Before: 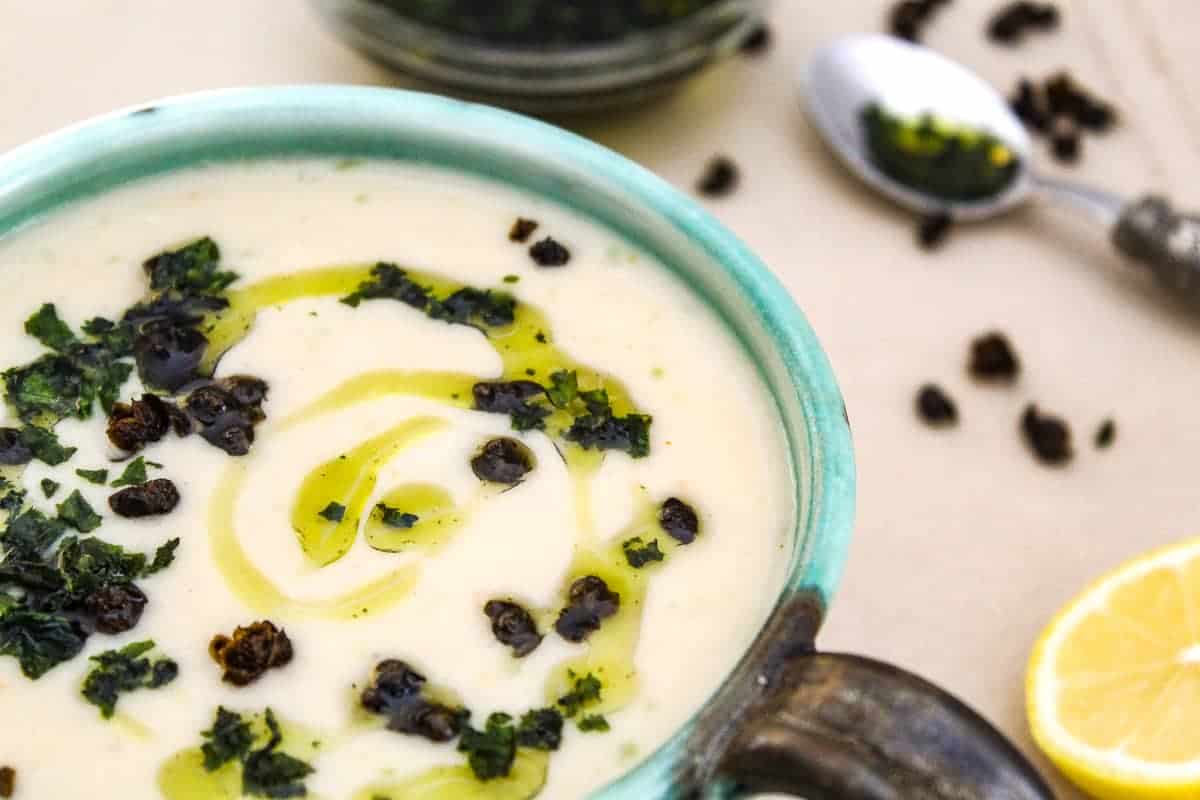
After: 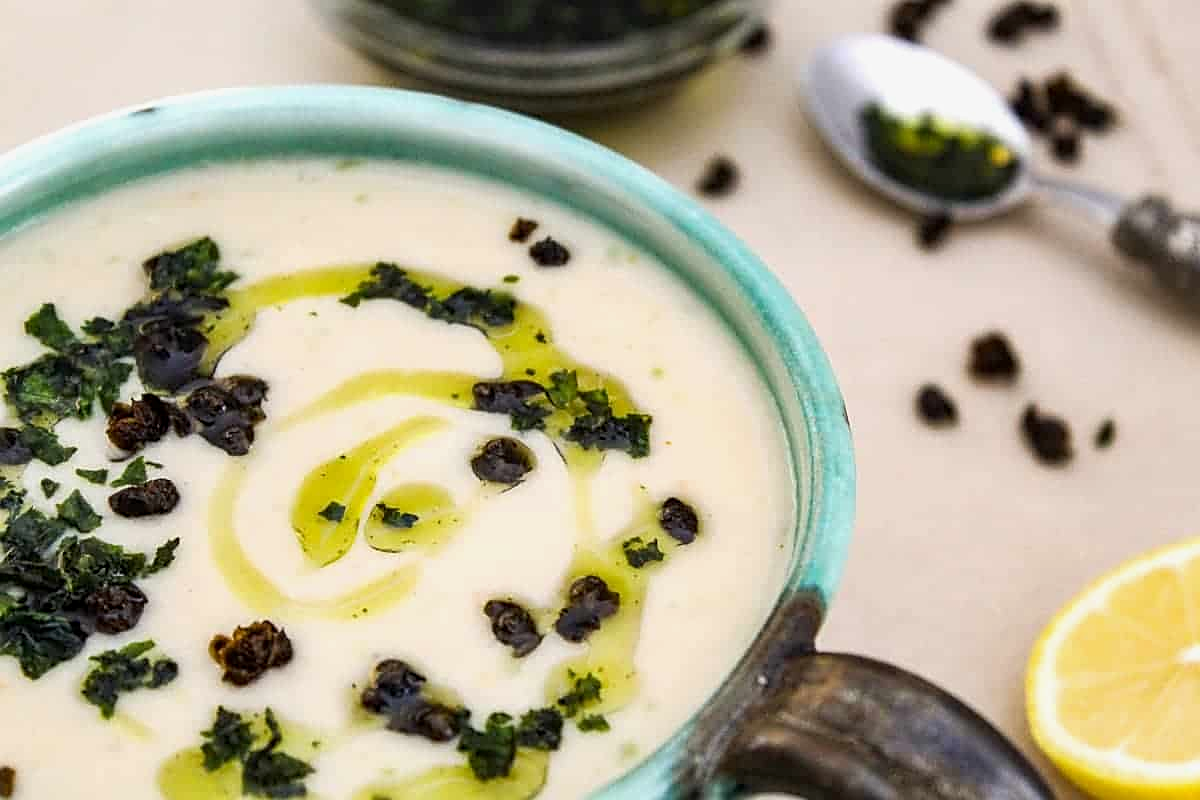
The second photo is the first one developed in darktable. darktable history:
sharpen: on, module defaults
exposure: black level correction 0.002, exposure -0.108 EV, compensate highlight preservation false
